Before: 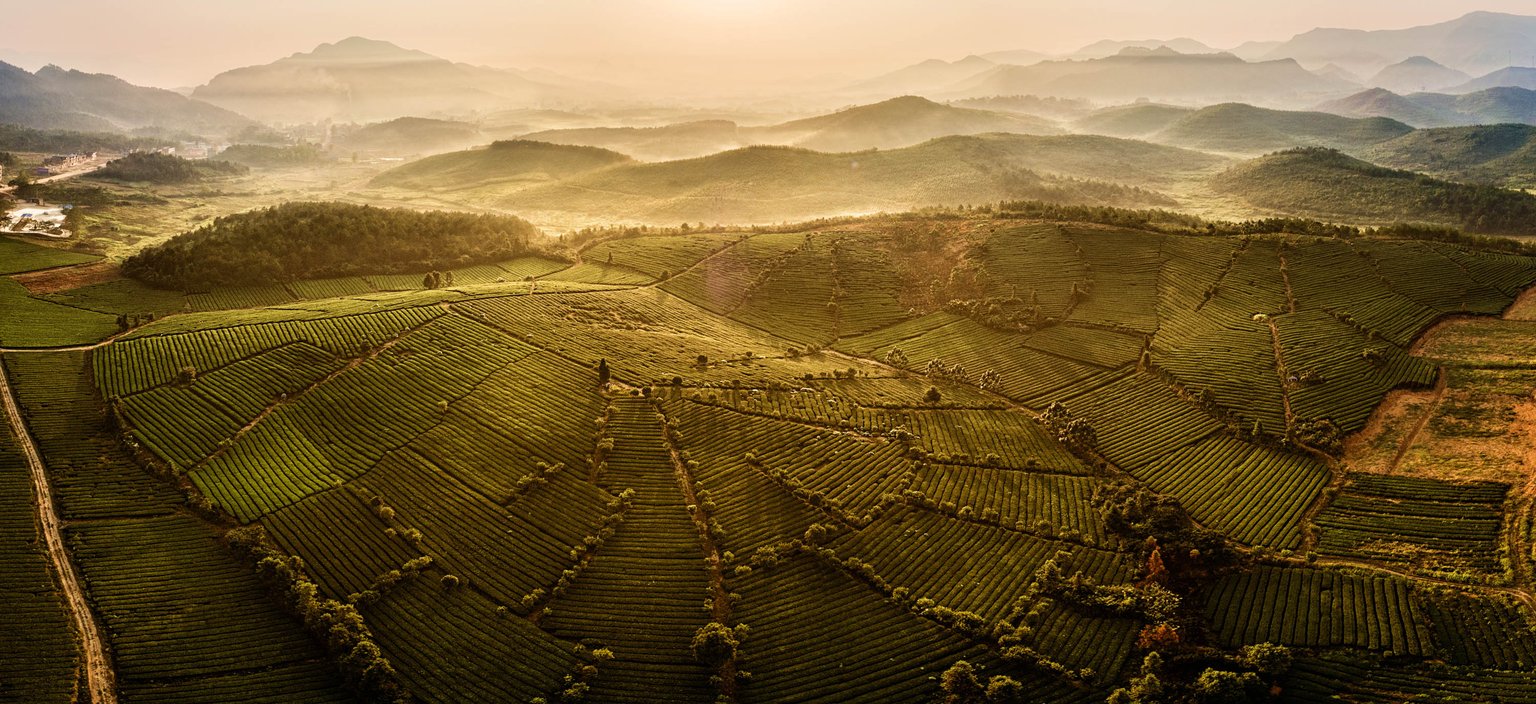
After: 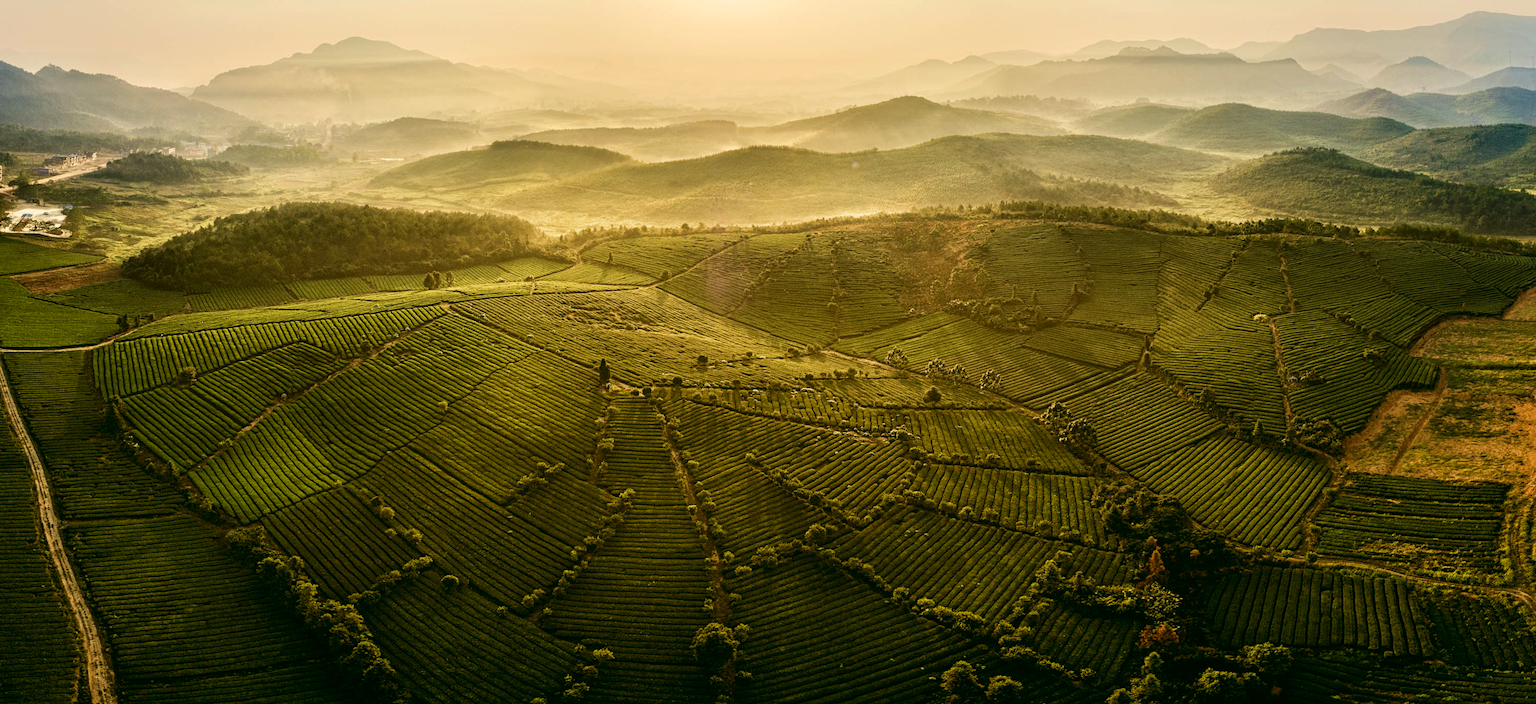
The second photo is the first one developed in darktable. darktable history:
graduated density: rotation -180°, offset 24.95
color correction: highlights a* -0.482, highlights b* 9.48, shadows a* -9.48, shadows b* 0.803
